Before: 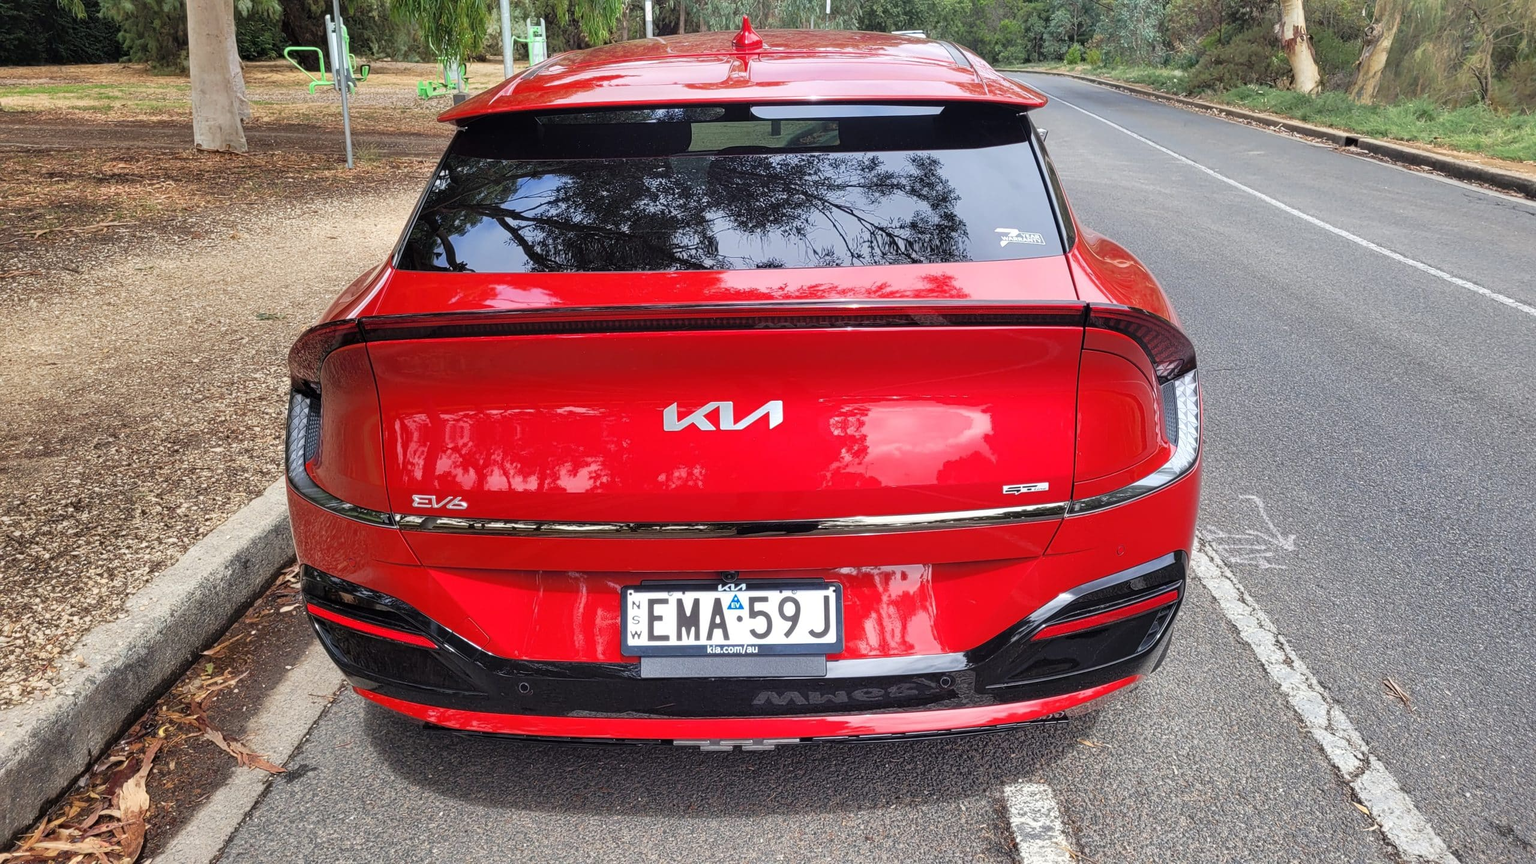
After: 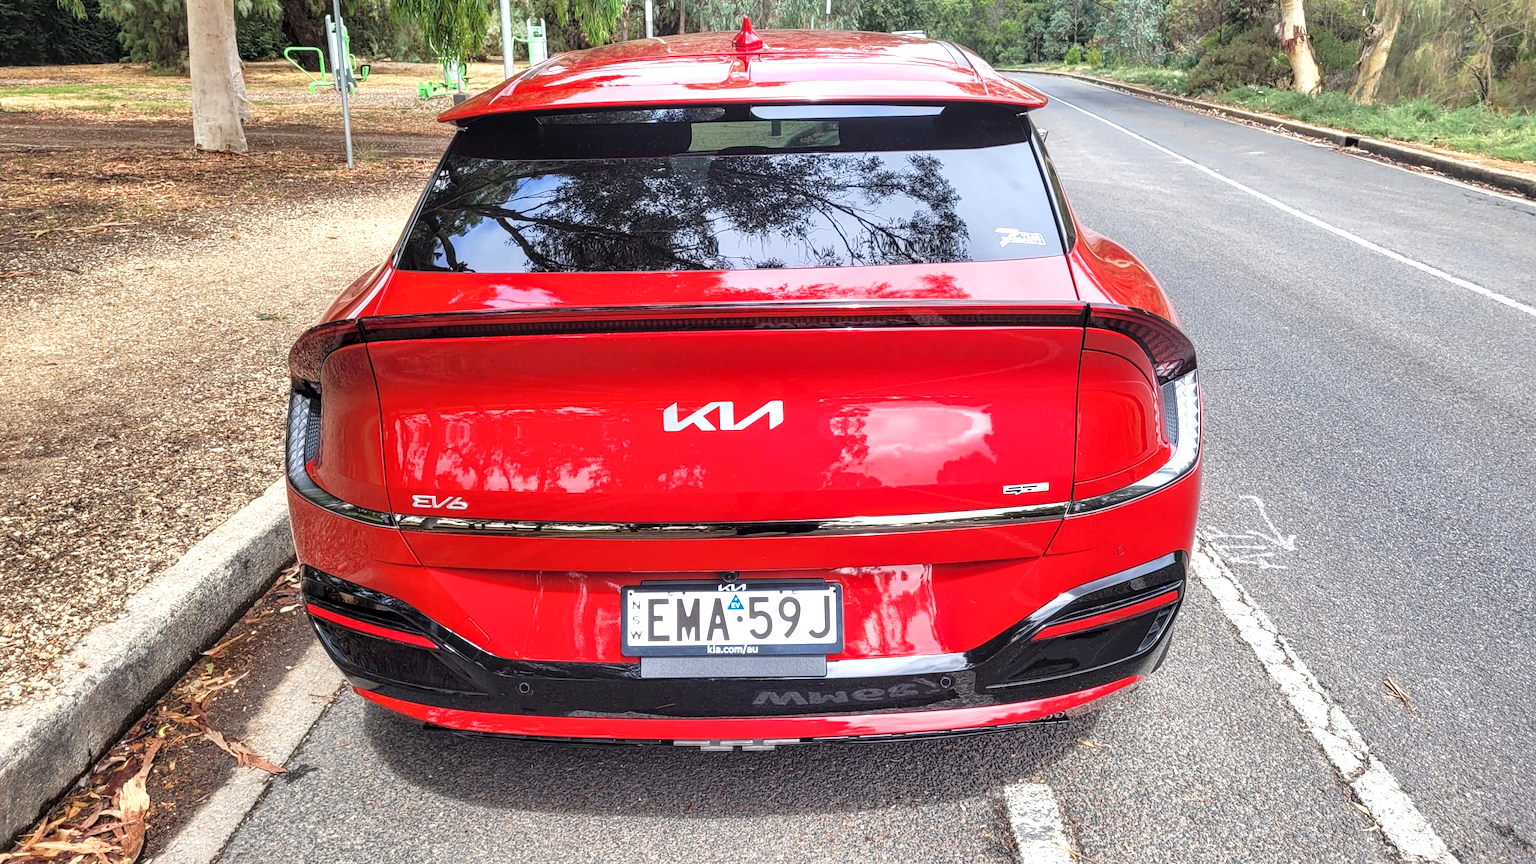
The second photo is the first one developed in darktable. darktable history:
local contrast: on, module defaults
exposure: exposure 0.557 EV, compensate highlight preservation false
